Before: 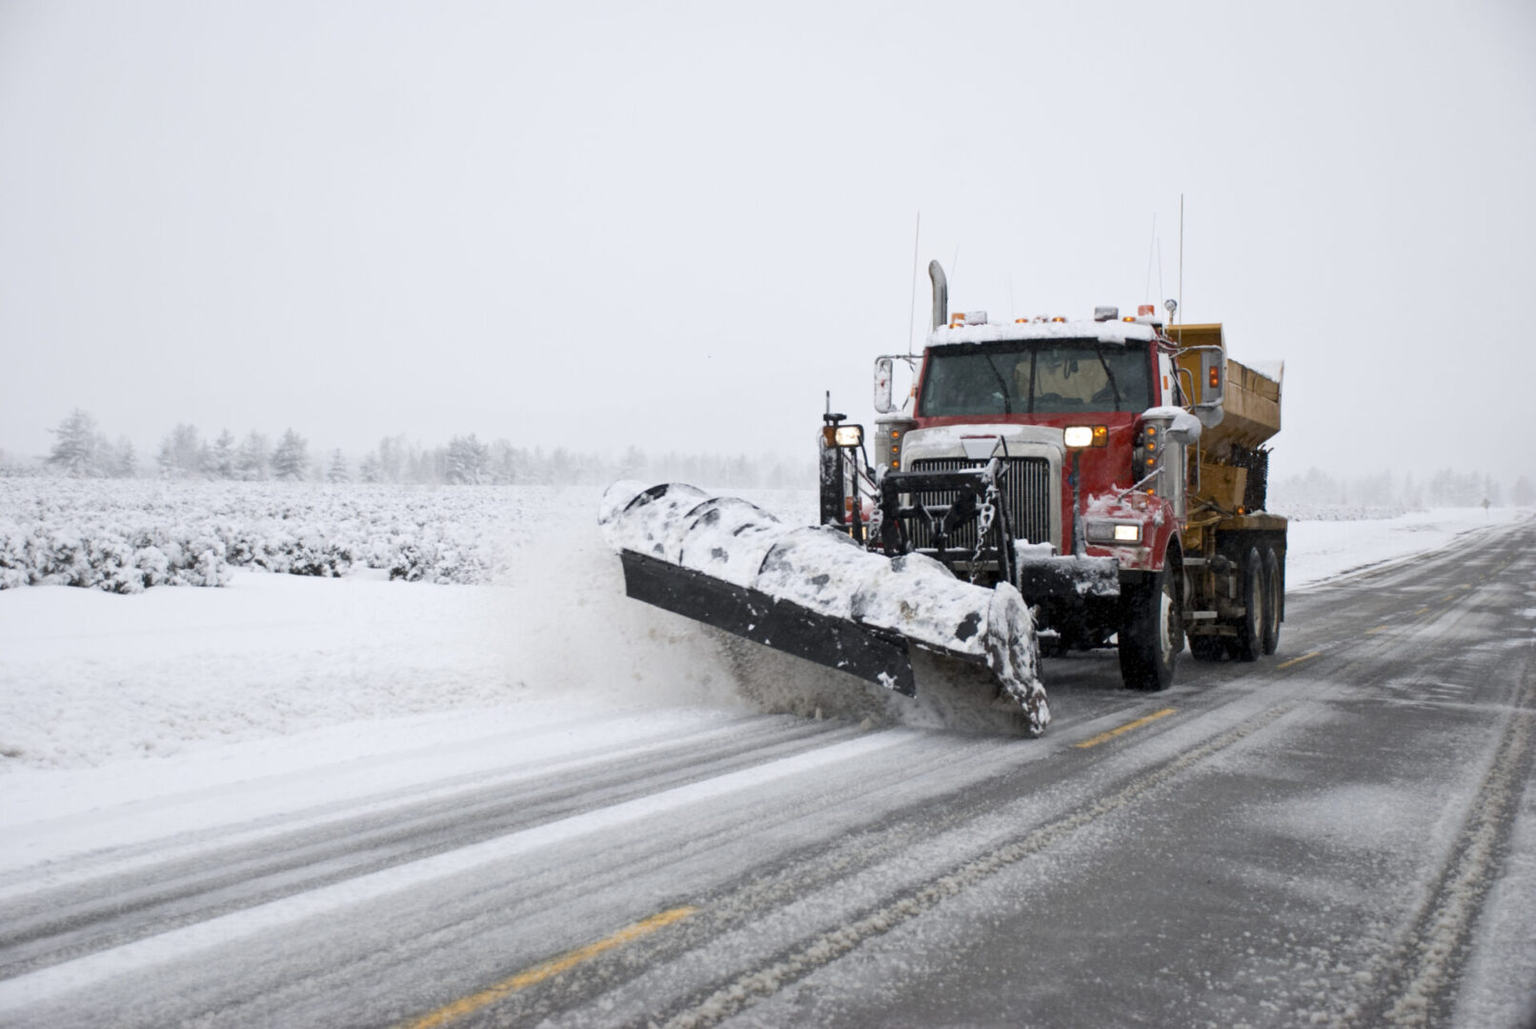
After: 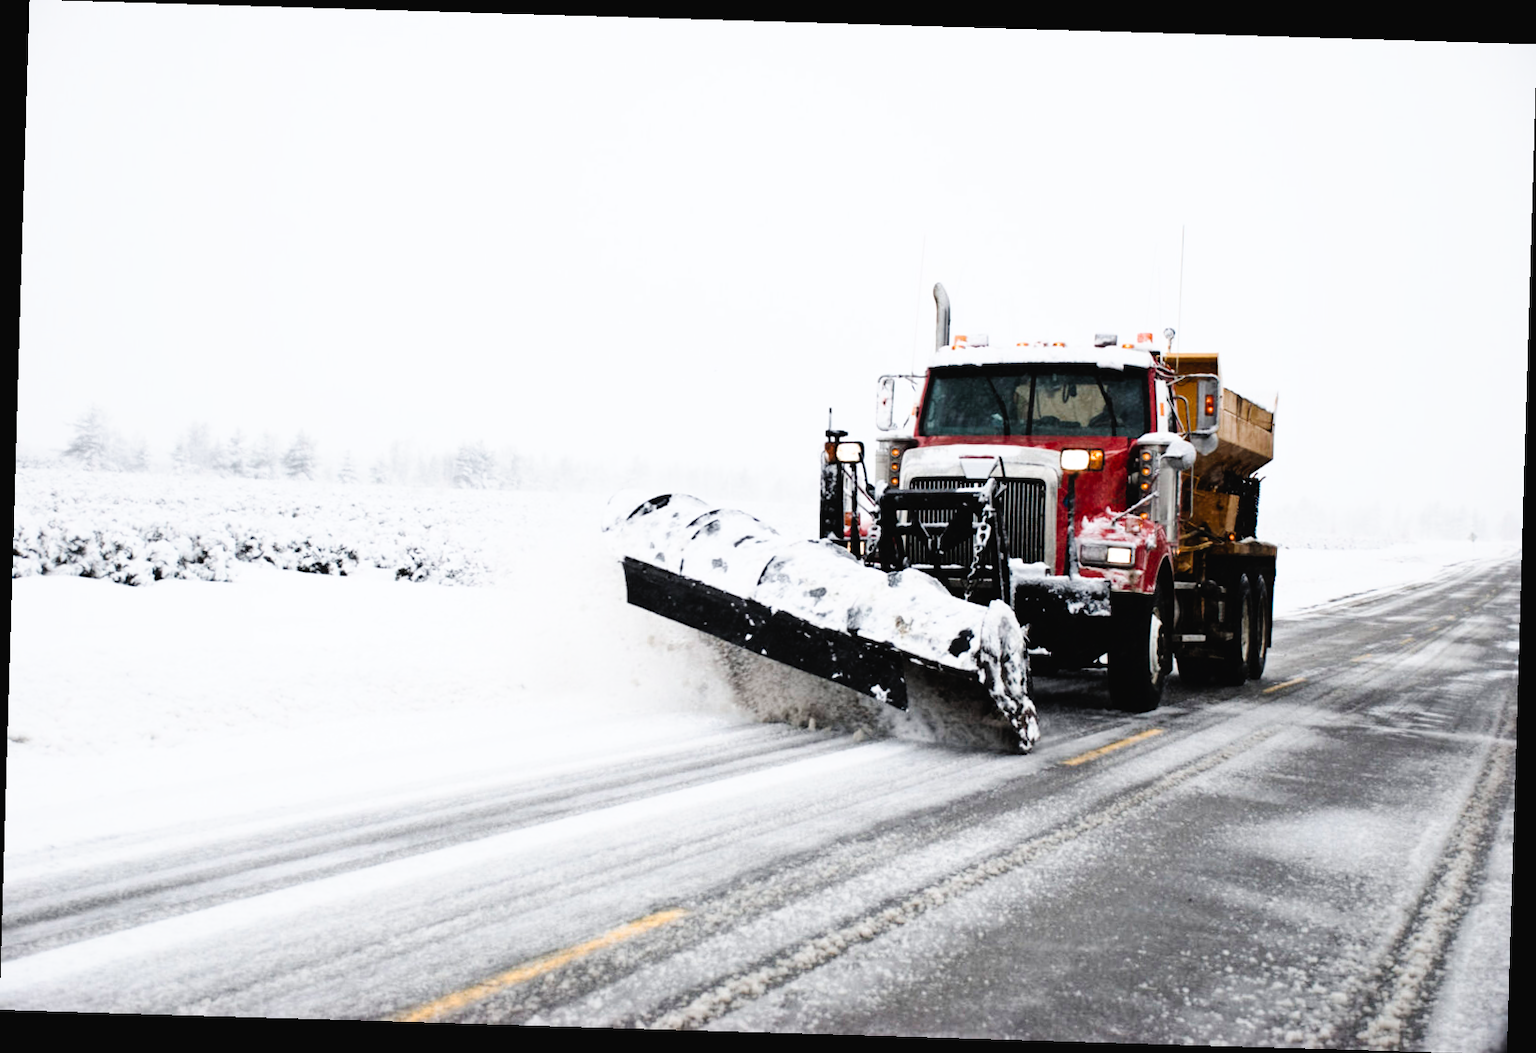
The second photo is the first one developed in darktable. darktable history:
filmic rgb: black relative exposure -6.5 EV, white relative exposure 2.42 EV, threshold 5.95 EV, target white luminance 99.874%, hardness 5.25, latitude 0.111%, contrast 1.434, highlights saturation mix 1.85%, enable highlight reconstruction true
color balance rgb: linear chroma grading › global chroma 0.262%, perceptual saturation grading › global saturation -0.059%
exposure: compensate exposure bias true, compensate highlight preservation false
crop and rotate: angle -1.7°
tone equalizer: edges refinement/feathering 500, mask exposure compensation -1.57 EV, preserve details no
tone curve: curves: ch0 [(0, 0.023) (0.087, 0.065) (0.184, 0.168) (0.45, 0.54) (0.57, 0.683) (0.722, 0.825) (0.877, 0.948) (1, 1)]; ch1 [(0, 0) (0.388, 0.369) (0.45, 0.43) (0.505, 0.509) (0.534, 0.528) (0.657, 0.655) (1, 1)]; ch2 [(0, 0) (0.314, 0.223) (0.427, 0.405) (0.5, 0.5) (0.55, 0.566) (0.625, 0.657) (1, 1)], preserve colors none
